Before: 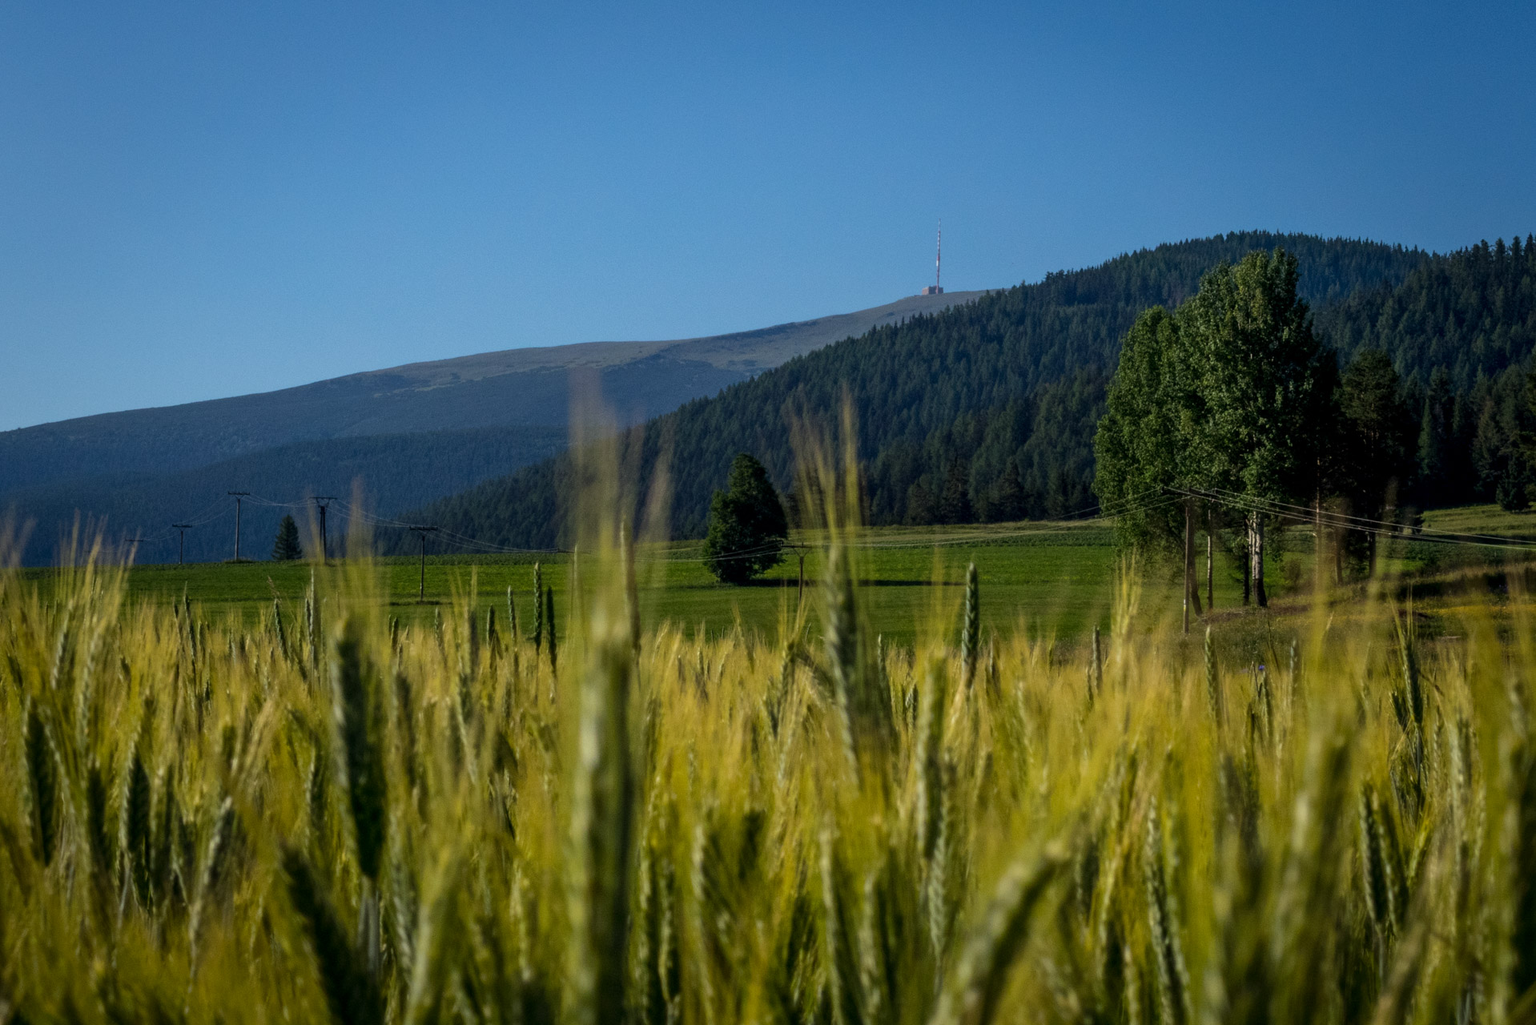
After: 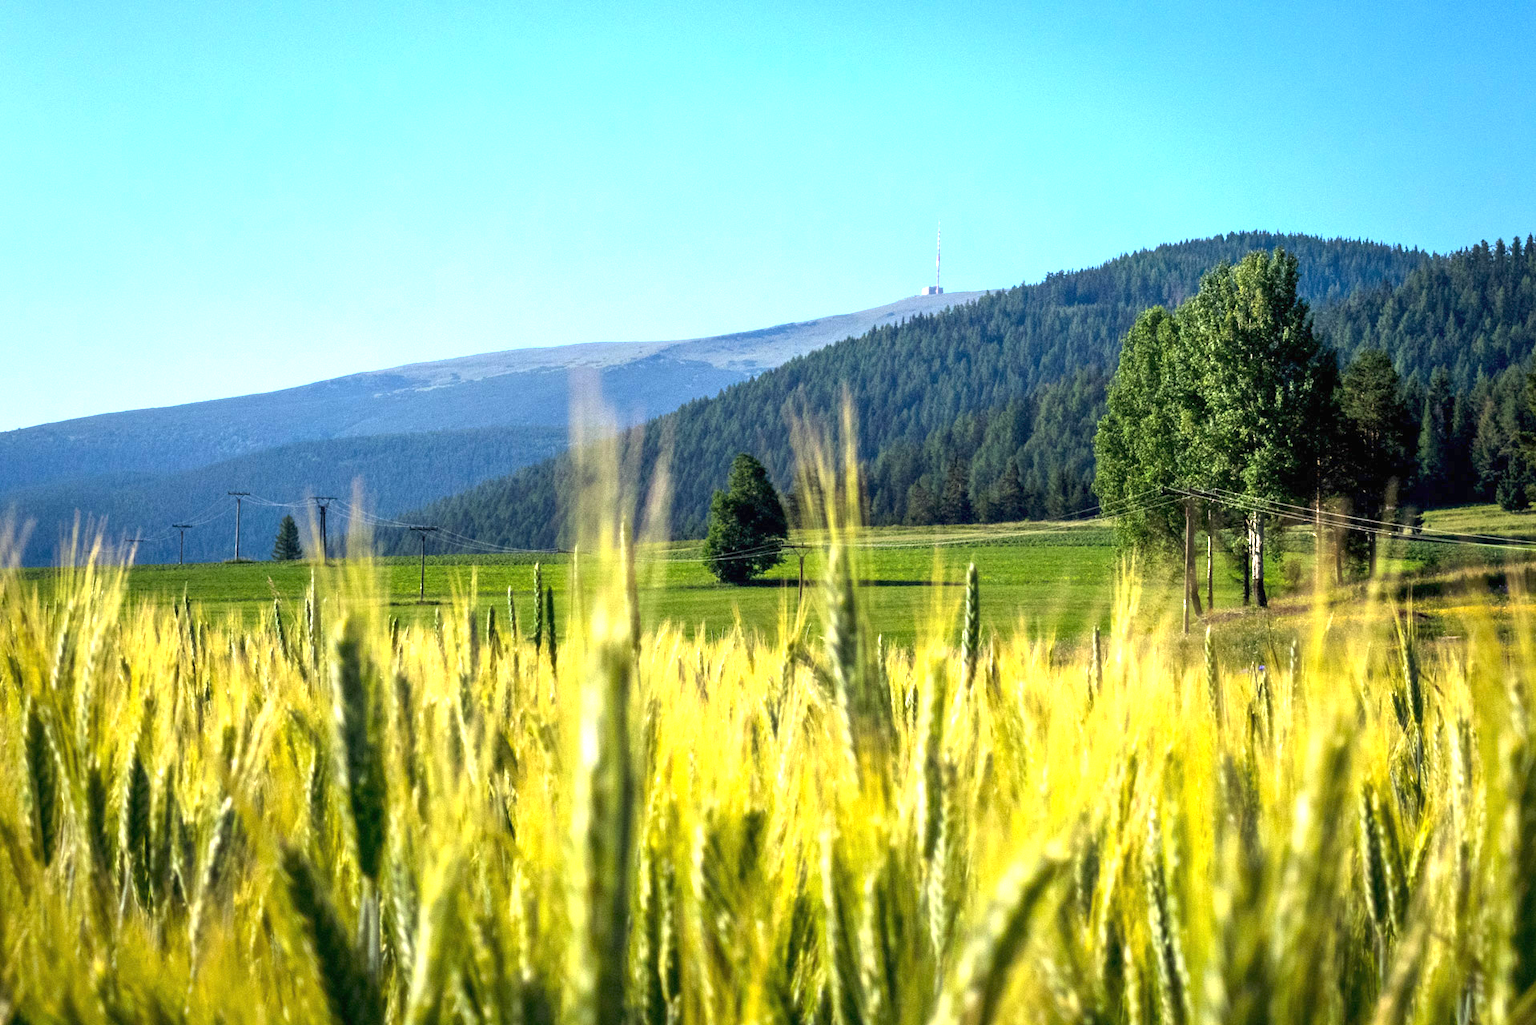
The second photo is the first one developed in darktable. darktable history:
exposure: black level correction 0, exposure 0.899 EV, compensate exposure bias true, compensate highlight preservation false
